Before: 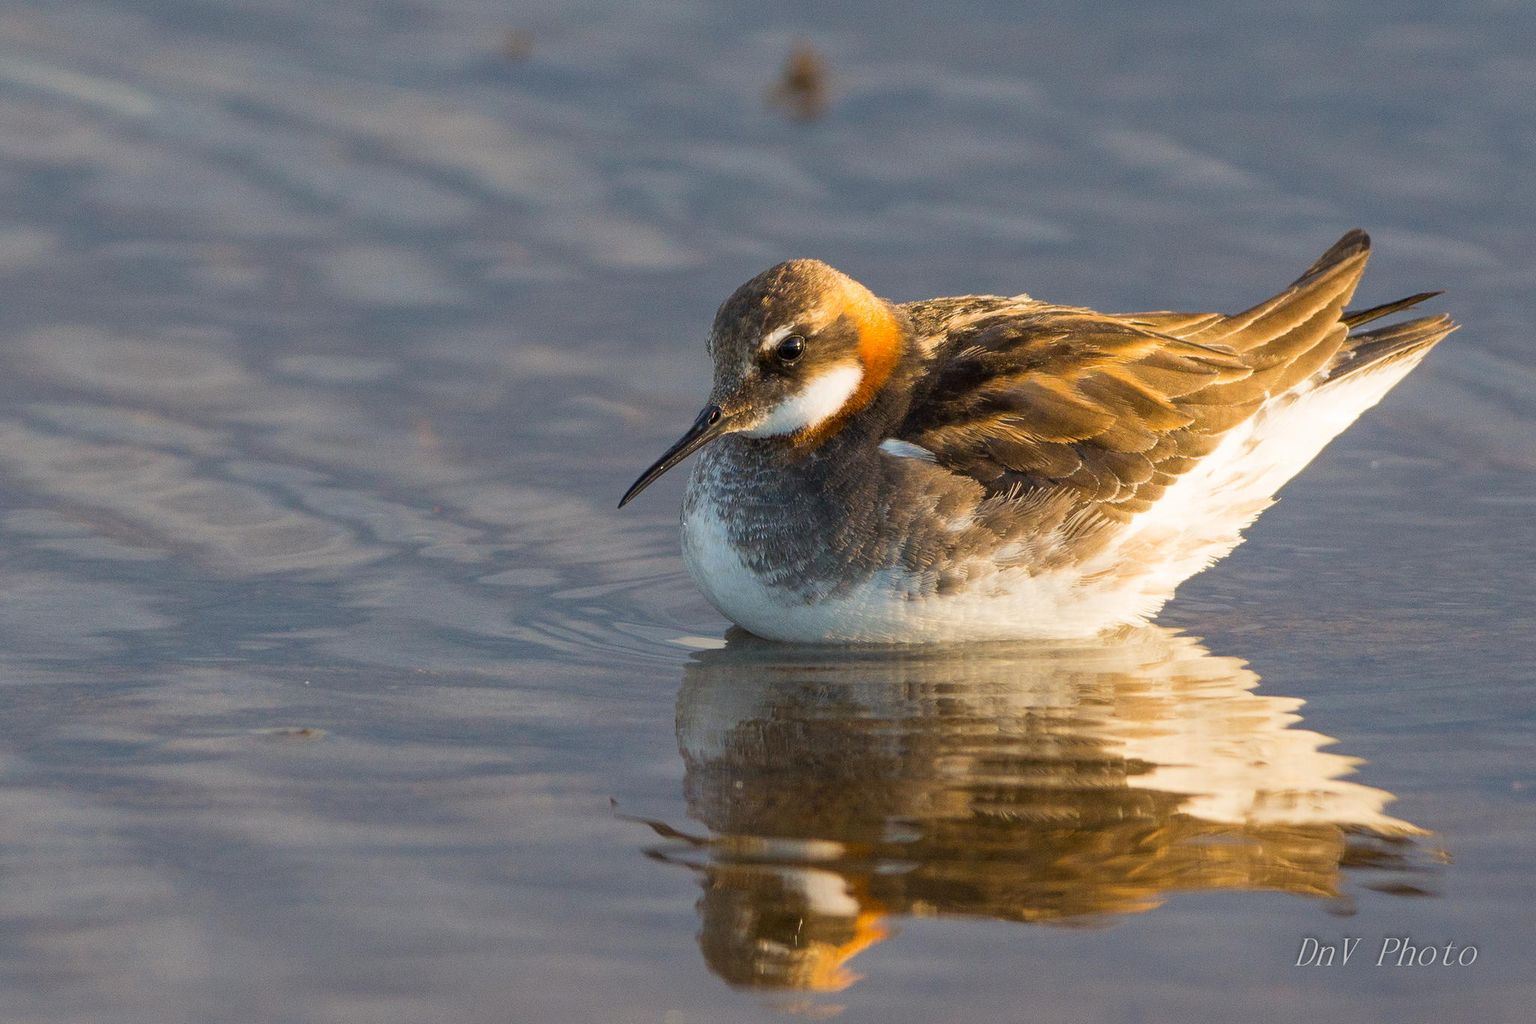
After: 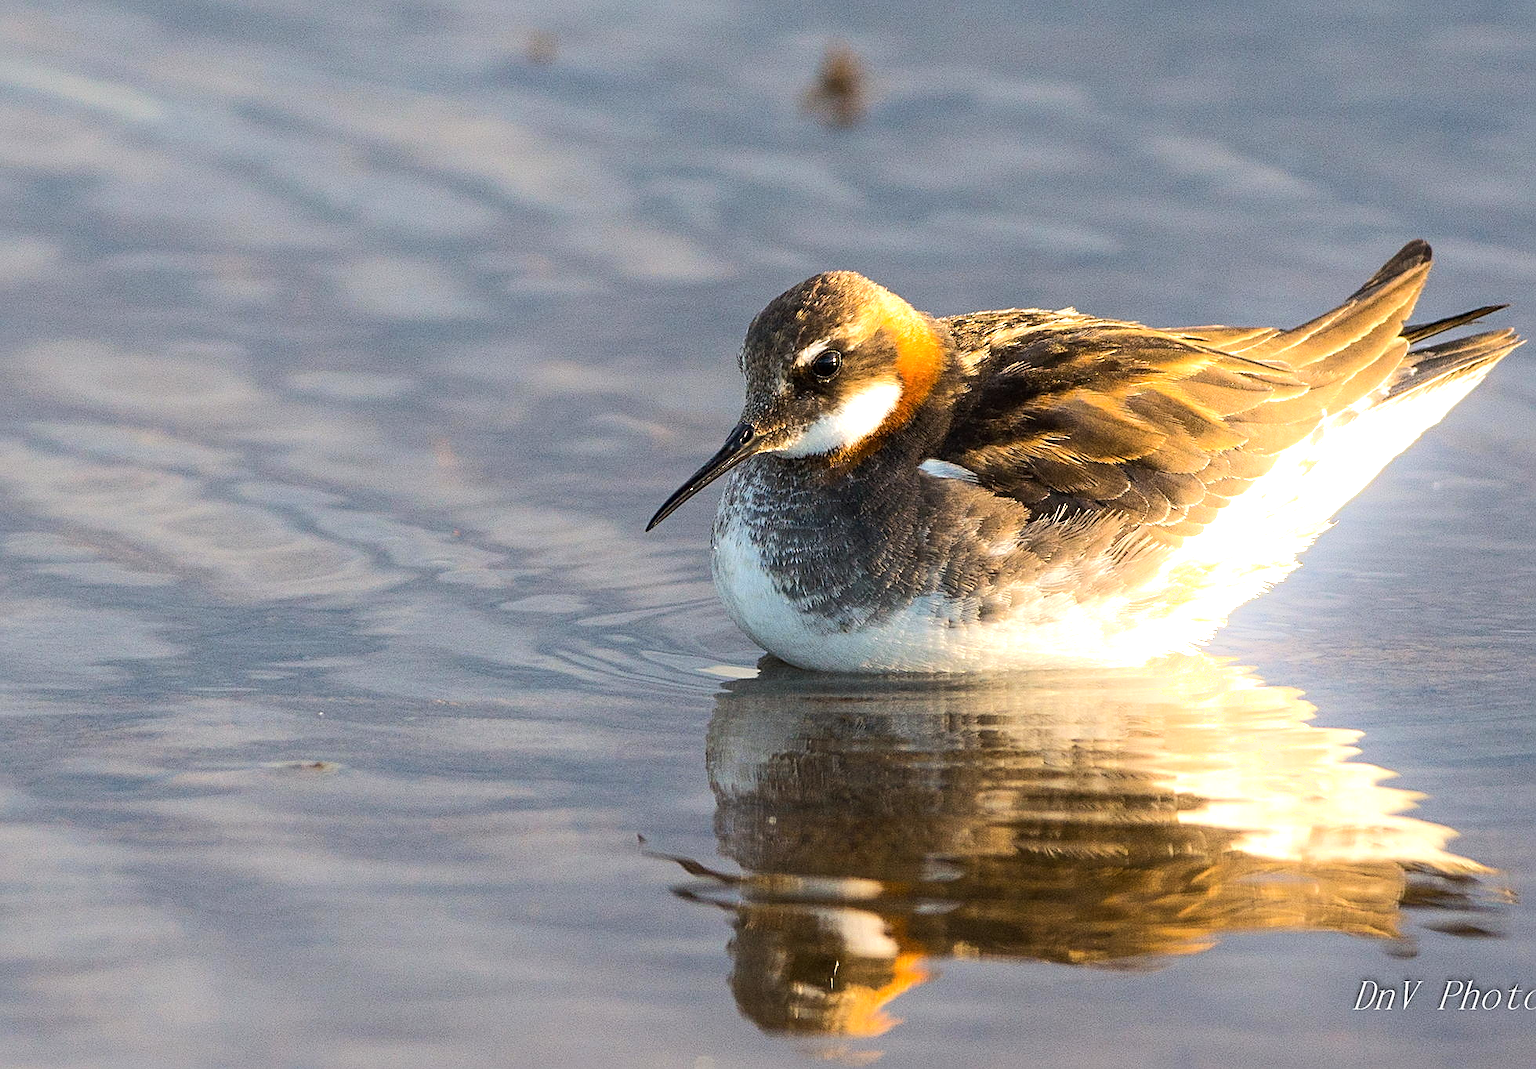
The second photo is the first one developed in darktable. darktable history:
crop: right 4.277%, bottom 0.049%
sharpen: on, module defaults
shadows and highlights: highlights 70.61, soften with gaussian
base curve: curves: ch0 [(0, 0) (0.262, 0.32) (0.722, 0.705) (1, 1)]
tone equalizer: -8 EV -0.751 EV, -7 EV -0.7 EV, -6 EV -0.568 EV, -5 EV -0.377 EV, -3 EV 0.403 EV, -2 EV 0.6 EV, -1 EV 0.688 EV, +0 EV 0.765 EV, edges refinement/feathering 500, mask exposure compensation -1.57 EV, preserve details no
